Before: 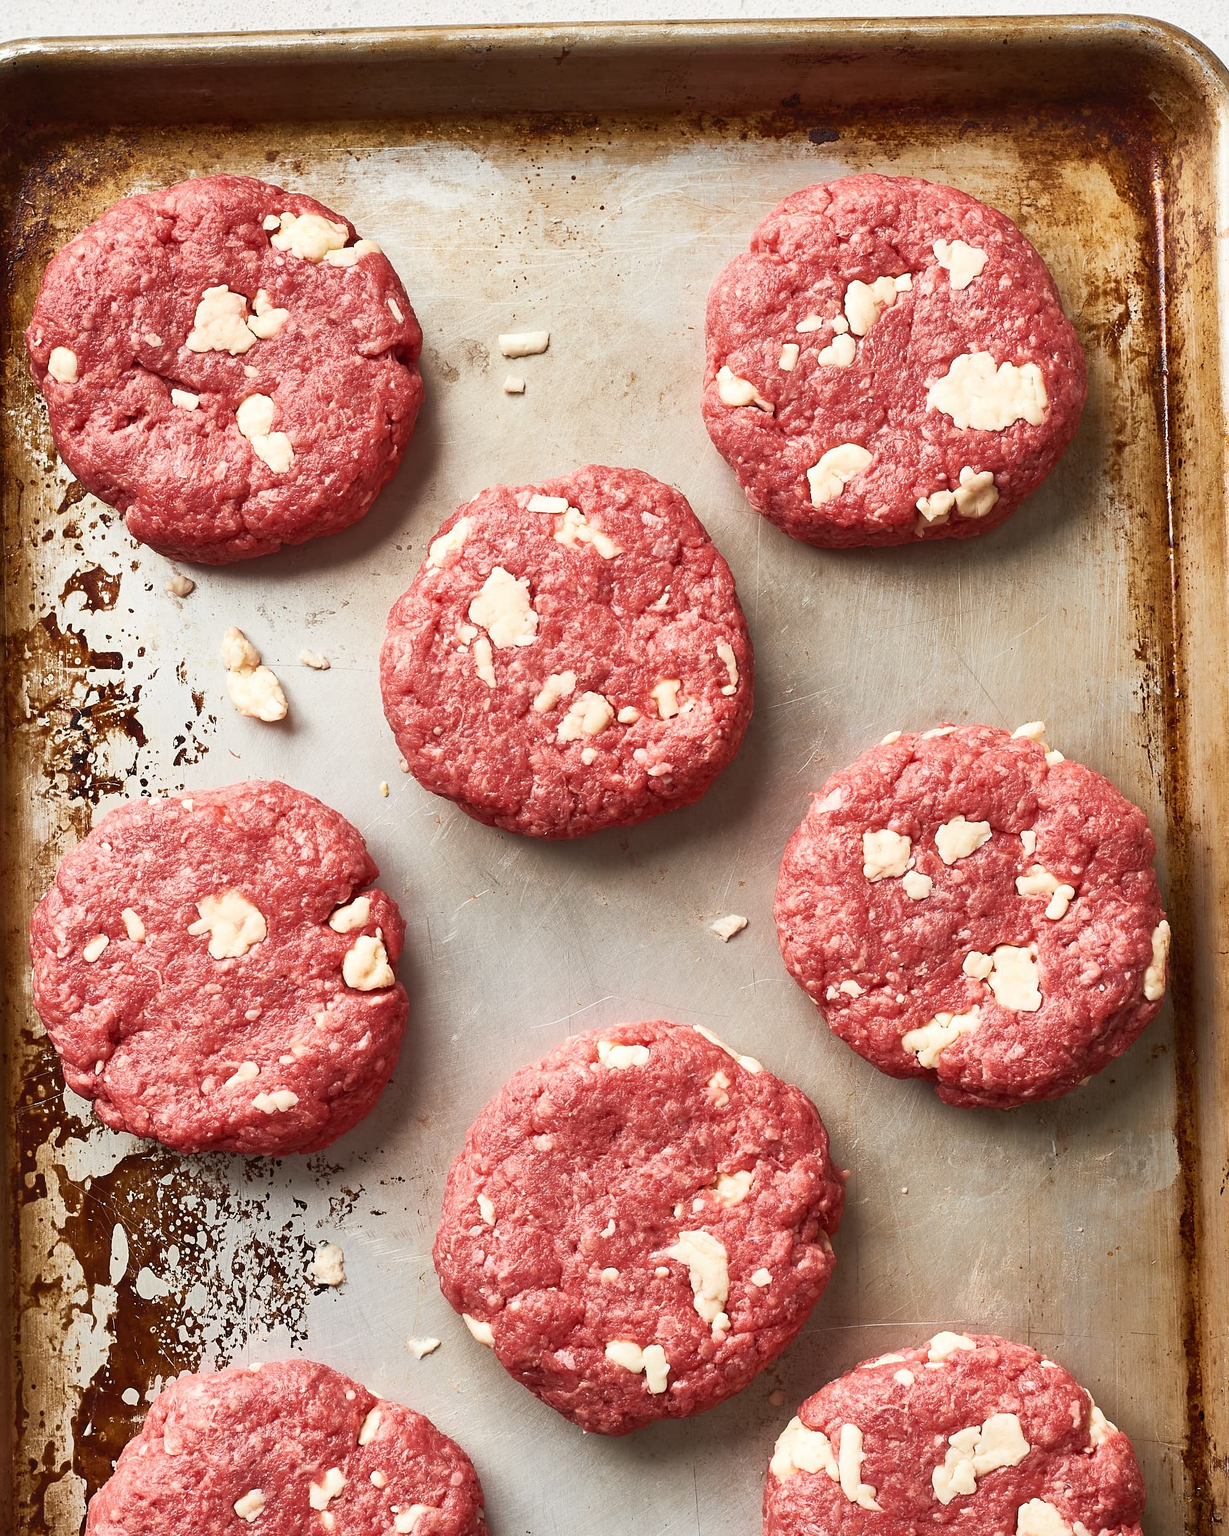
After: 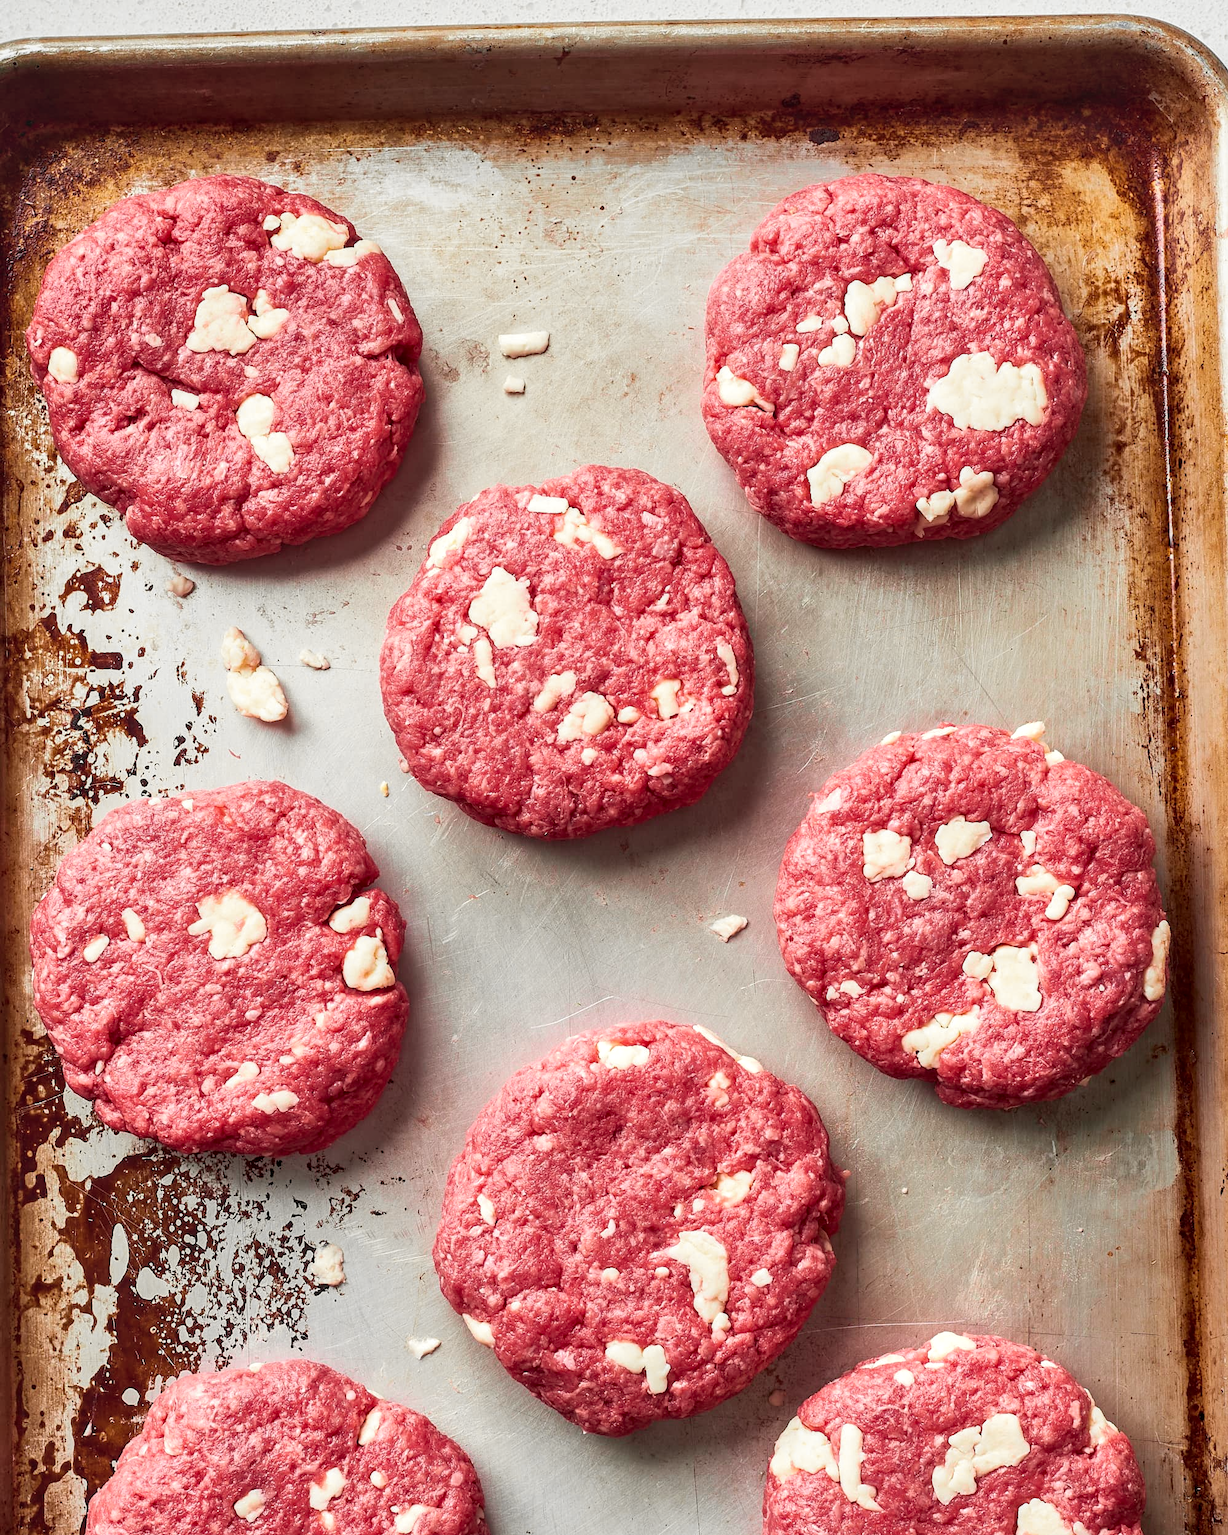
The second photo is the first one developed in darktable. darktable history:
tone curve: curves: ch0 [(0, 0.012) (0.036, 0.035) (0.274, 0.288) (0.504, 0.536) (0.844, 0.84) (1, 0.983)]; ch1 [(0, 0) (0.389, 0.403) (0.462, 0.486) (0.499, 0.498) (0.511, 0.502) (0.536, 0.547) (0.567, 0.588) (0.626, 0.645) (0.749, 0.781) (1, 1)]; ch2 [(0, 0) (0.457, 0.486) (0.5, 0.5) (0.56, 0.551) (0.615, 0.607) (0.704, 0.732) (1, 1)], color space Lab, independent channels, preserve colors none
local contrast: on, module defaults
